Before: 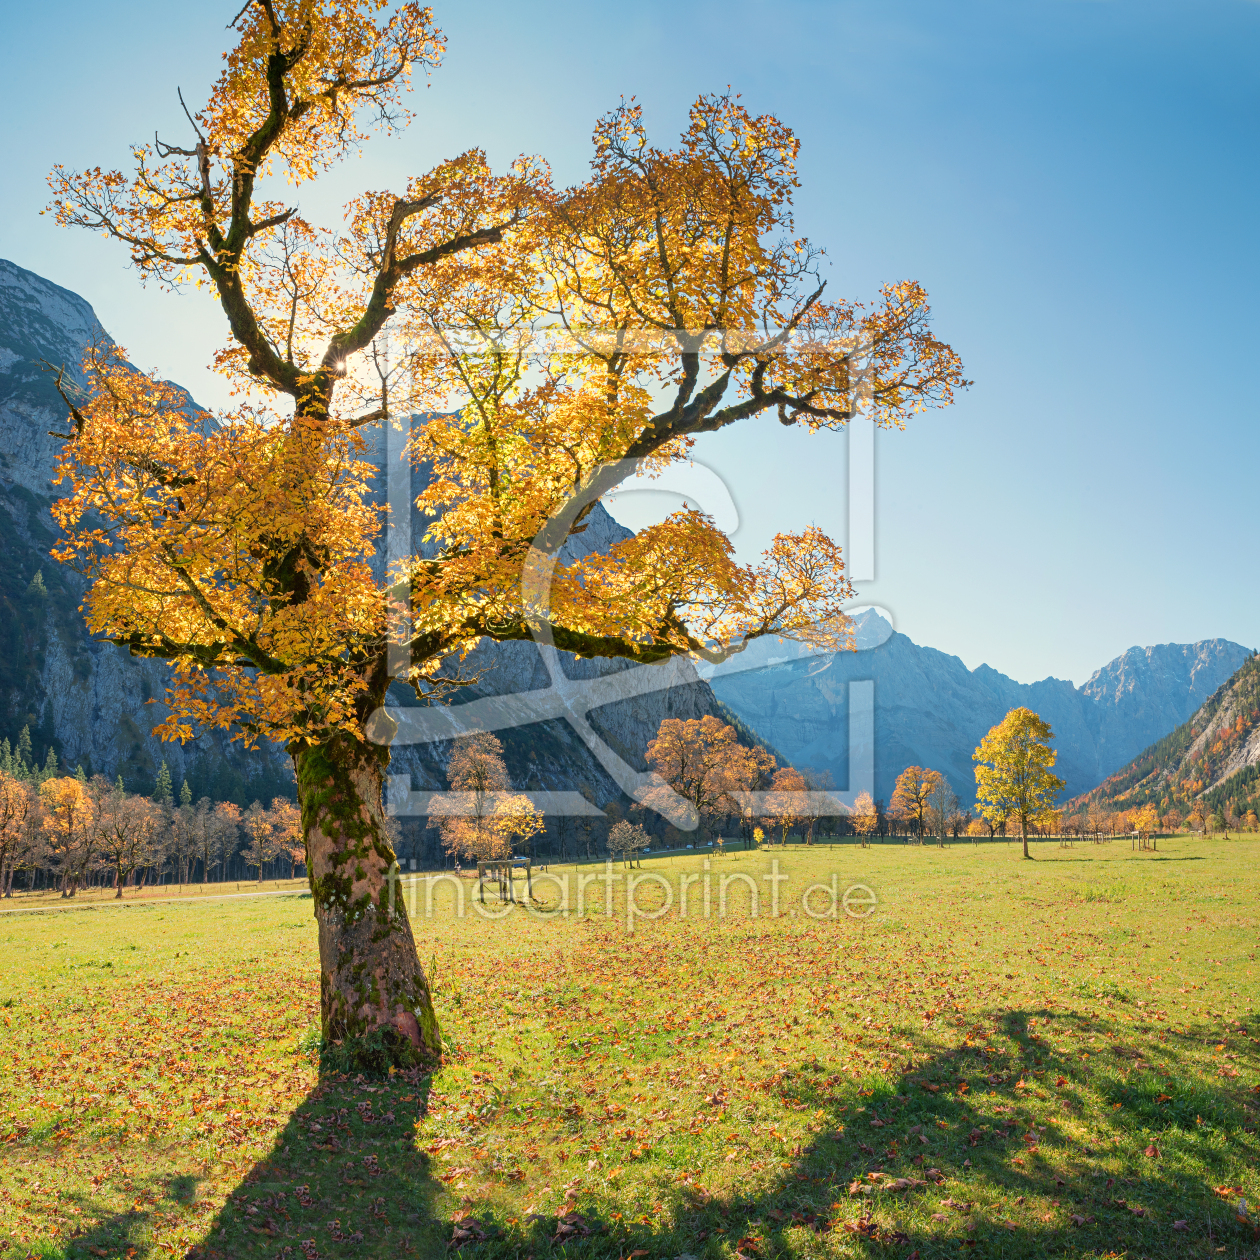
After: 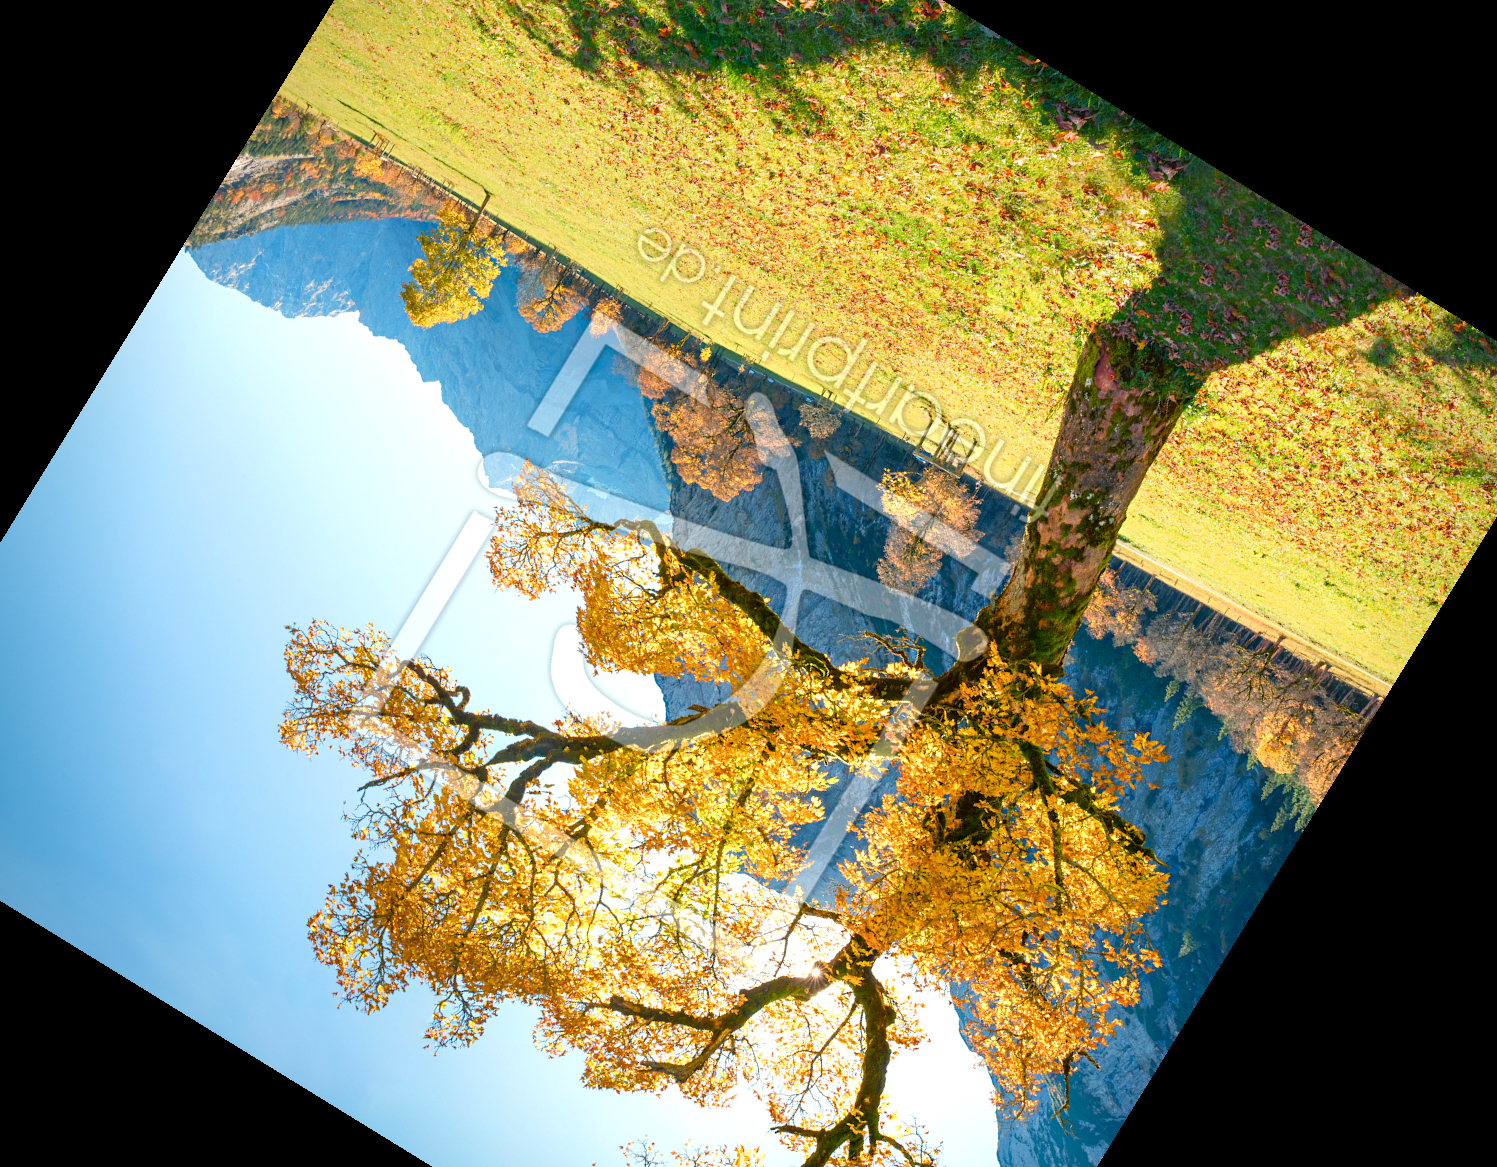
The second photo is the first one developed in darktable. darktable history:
color balance rgb: perceptual saturation grading › global saturation 45.081%, perceptual saturation grading › highlights -50.157%, perceptual saturation grading › shadows 30.67%
exposure: black level correction 0.001, exposure 0.499 EV, compensate exposure bias true, compensate highlight preservation false
vignetting: saturation -0.024
crop and rotate: angle 148.39°, left 9.168%, top 15.63%, right 4.46%, bottom 16.991%
